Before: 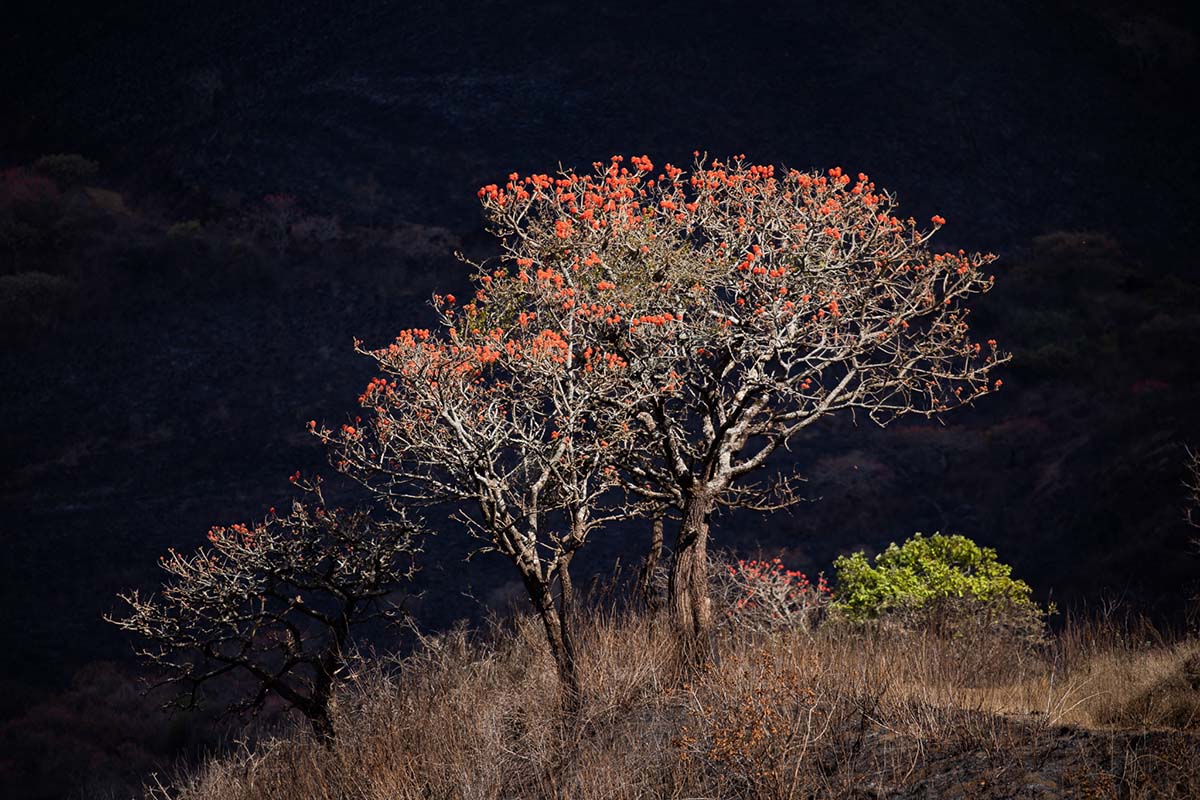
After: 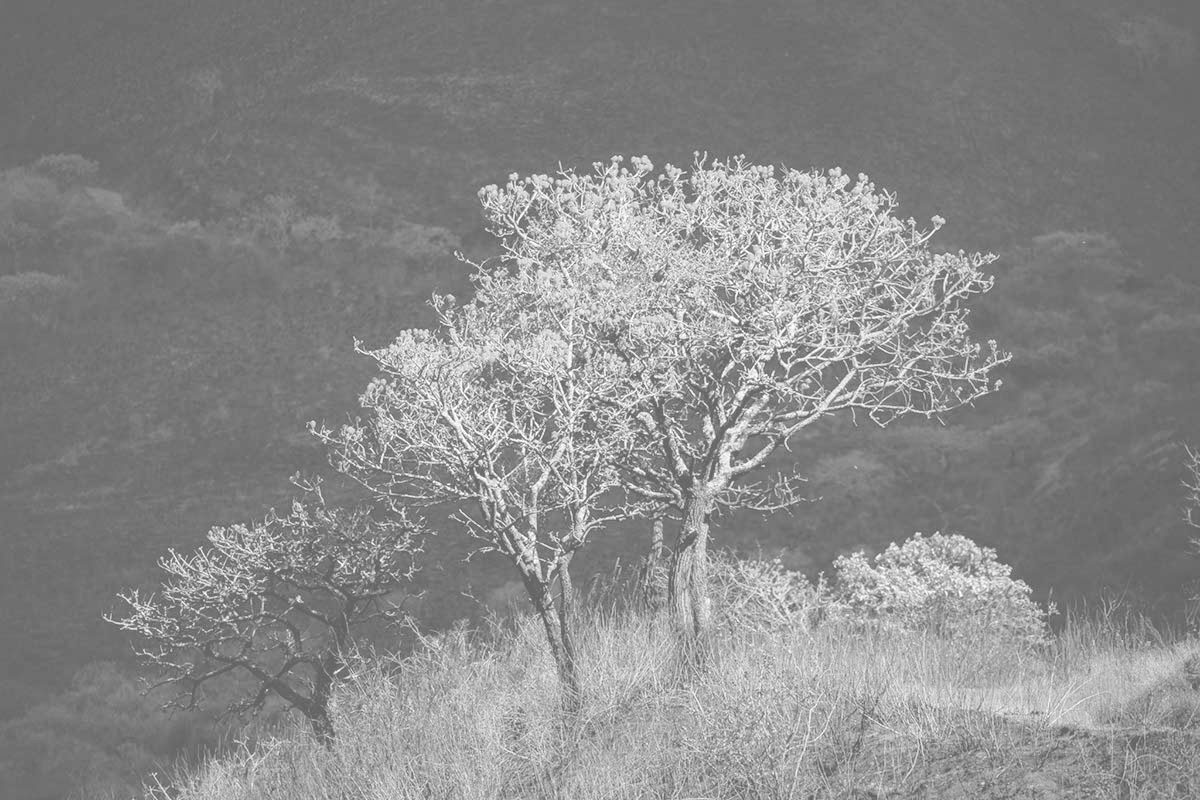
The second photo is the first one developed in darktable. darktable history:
color zones: curves: ch1 [(0, 0.469) (0.01, 0.469) (0.12, 0.446) (0.248, 0.469) (0.5, 0.5) (0.748, 0.5) (0.99, 0.469) (1, 0.469)]
exposure: black level correction 0, exposure 1.1 EV, compensate exposure bias true, compensate highlight preservation false
monochrome: a 26.22, b 42.67, size 0.8
contrast brightness saturation: contrast -0.32, brightness 0.75, saturation -0.78
local contrast: detail 130%
